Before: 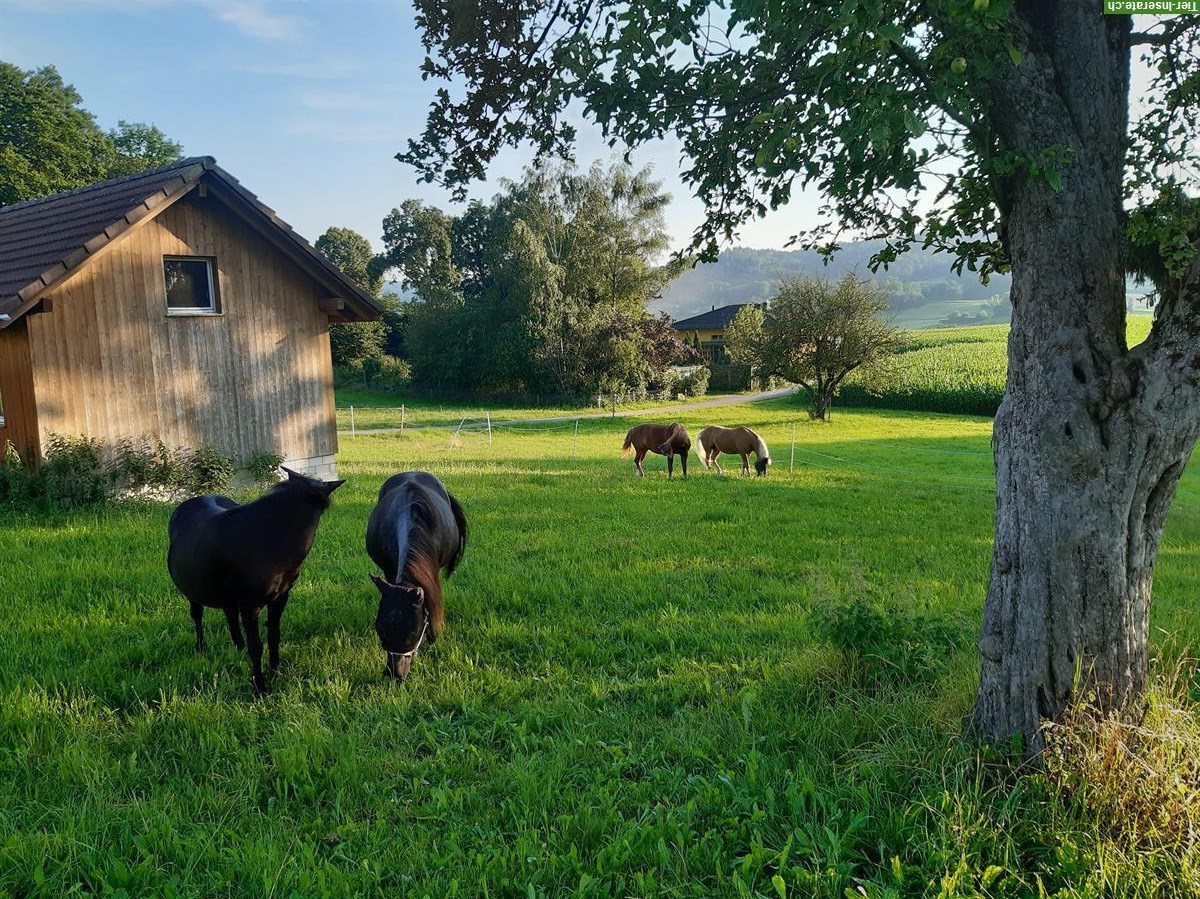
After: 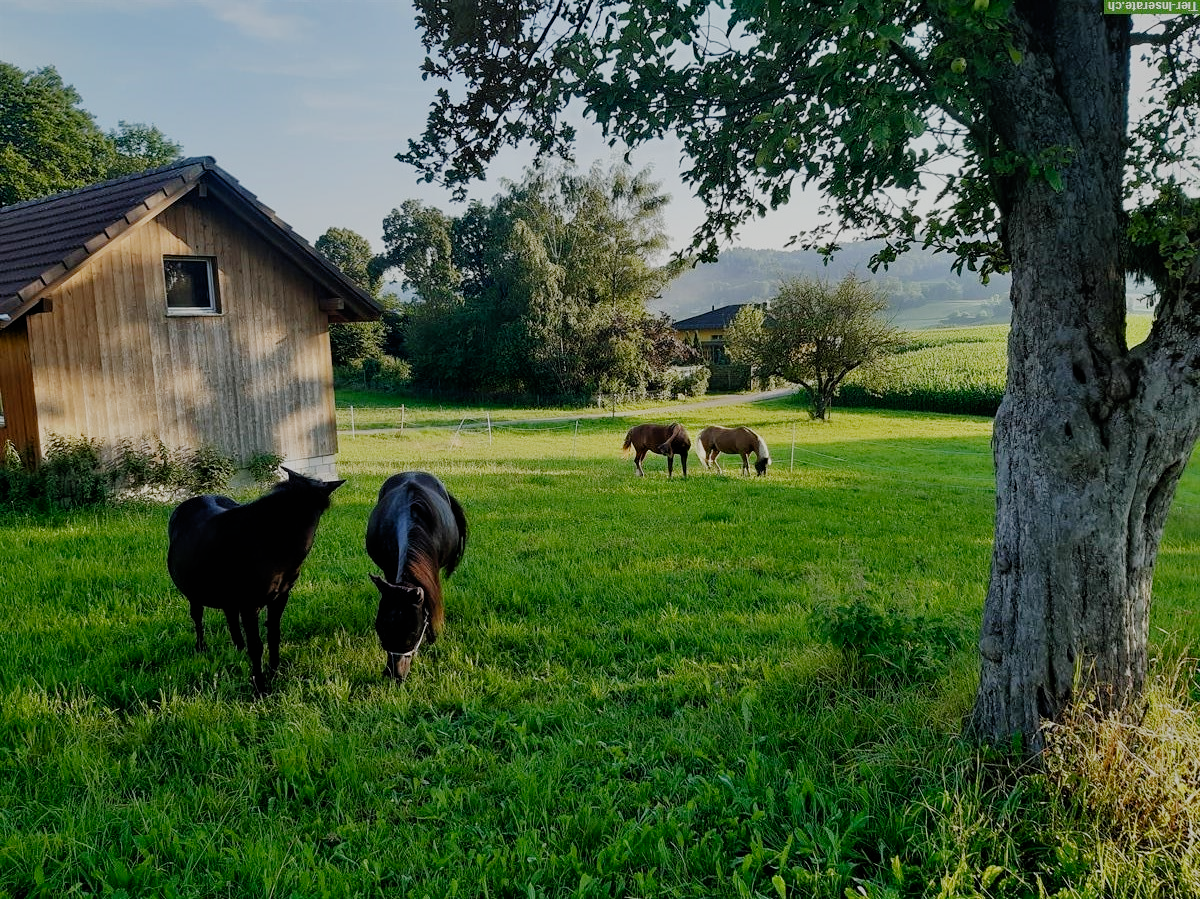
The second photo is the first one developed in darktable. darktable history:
filmic rgb: black relative exposure -7.21 EV, white relative exposure 5.38 EV, hardness 3.02, add noise in highlights 0.001, preserve chrominance no, color science v3 (2019), use custom middle-gray values true, contrast in highlights soft
